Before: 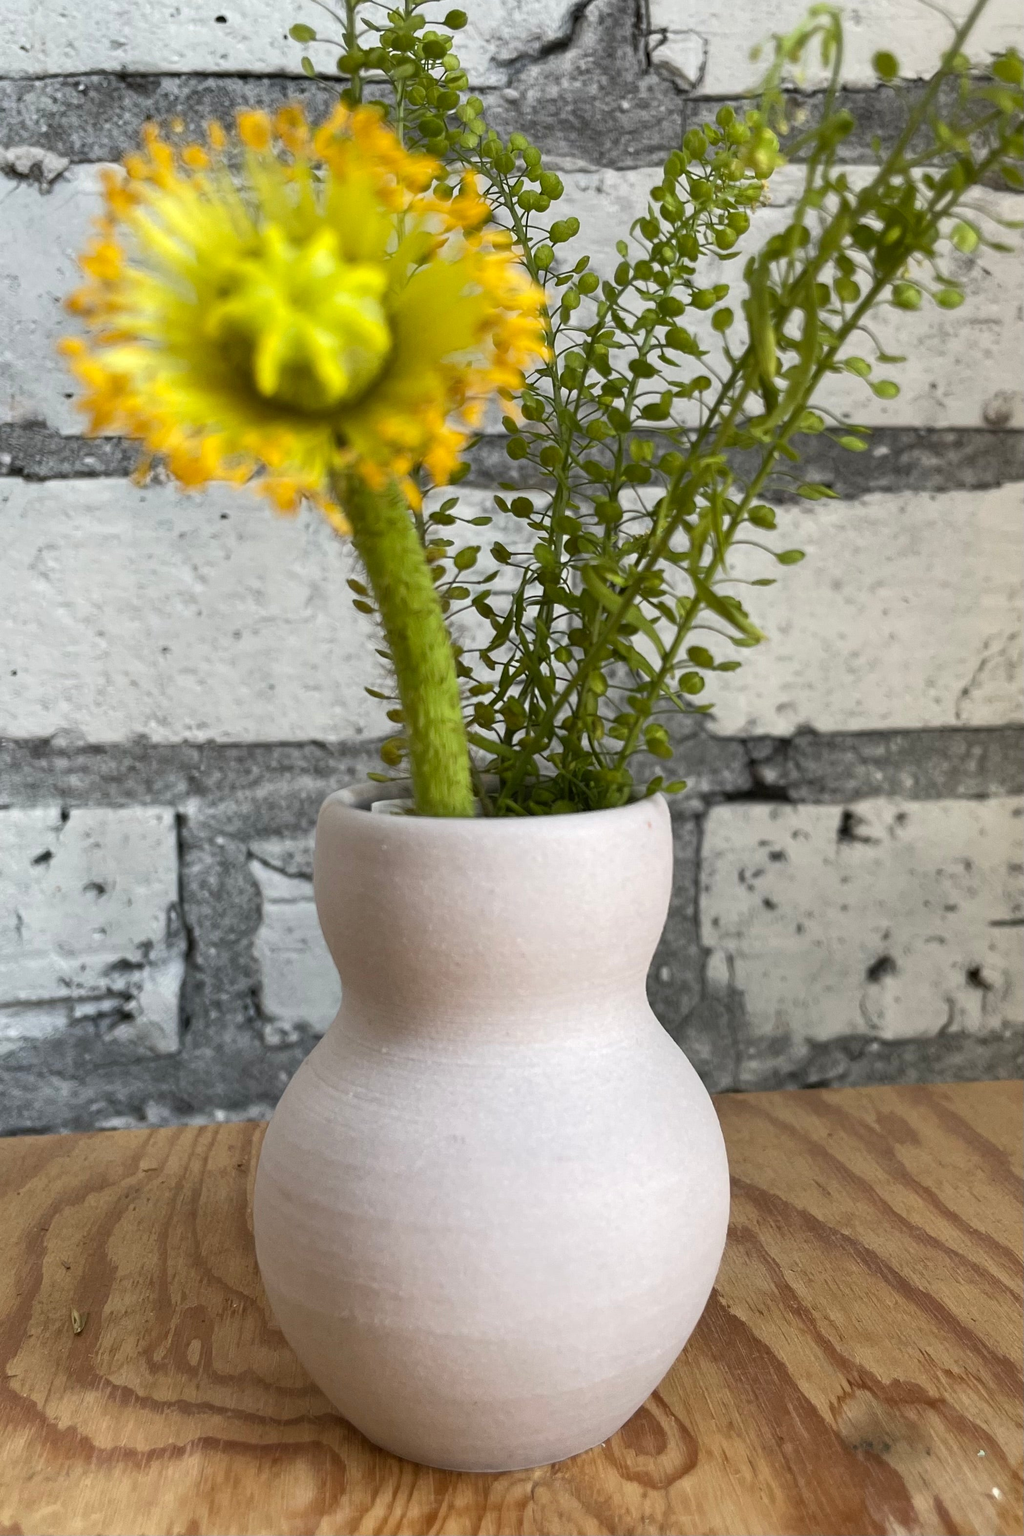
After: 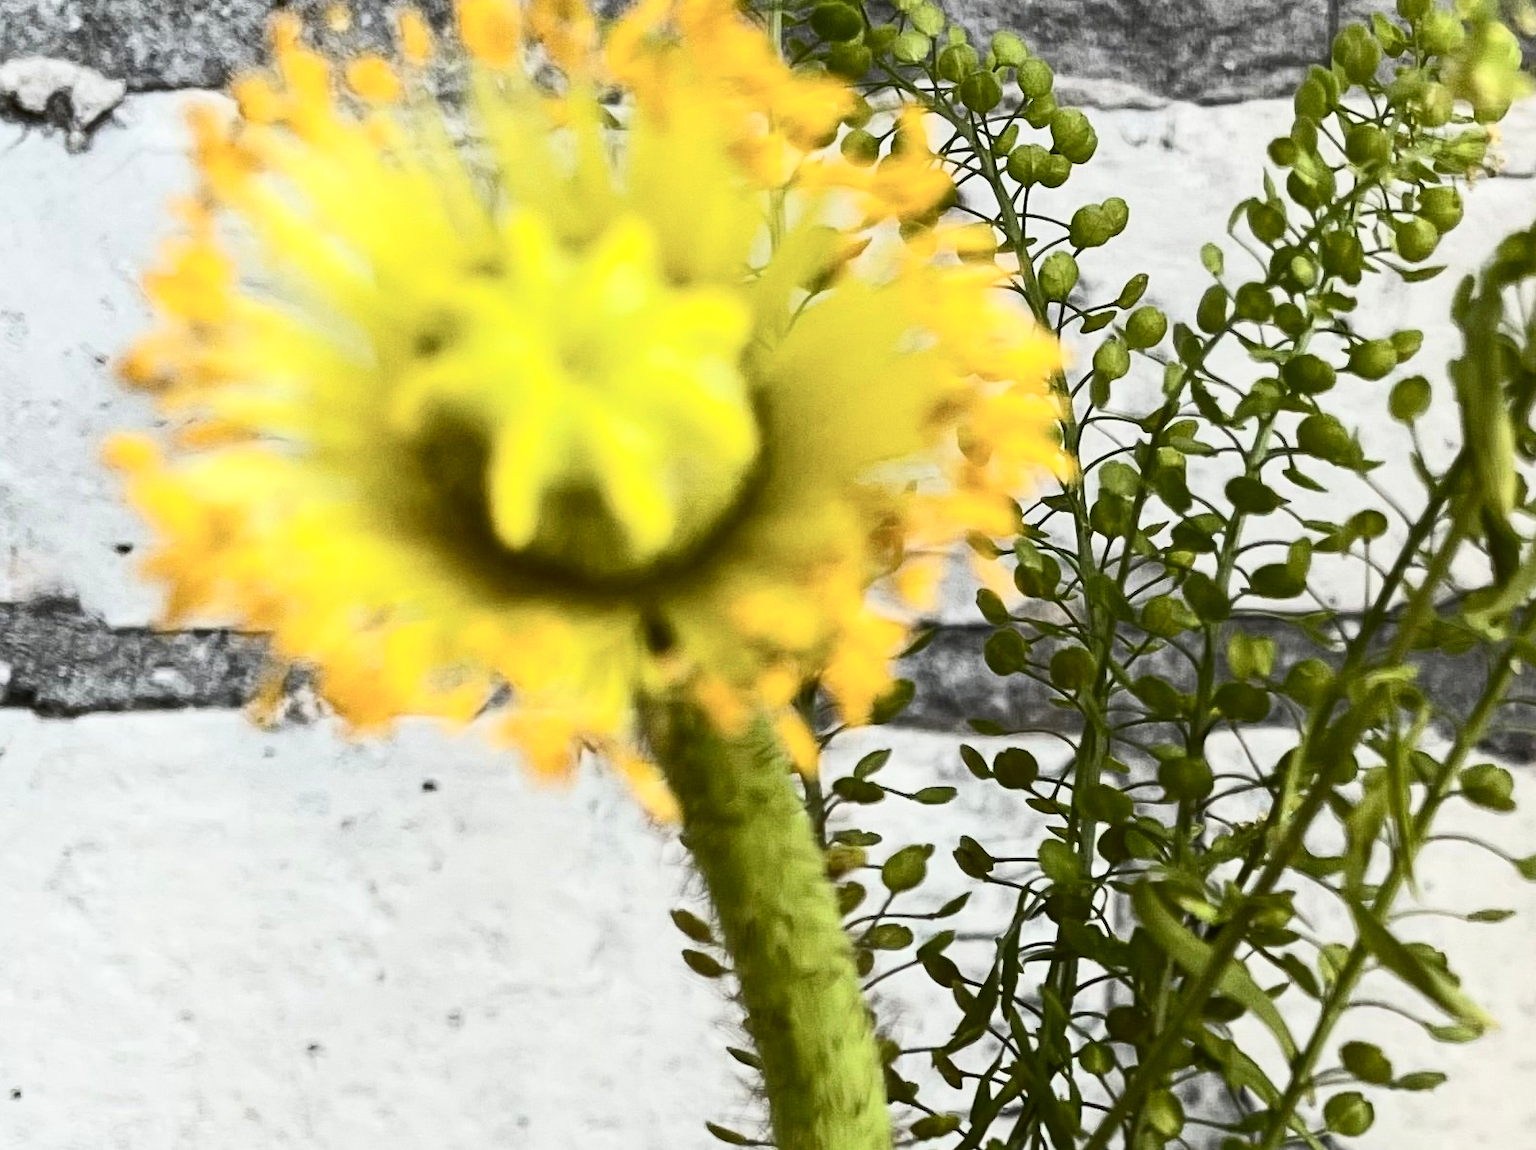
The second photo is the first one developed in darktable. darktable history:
contrast brightness saturation: contrast 0.39, brightness 0.1
crop: left 0.579%, top 7.627%, right 23.167%, bottom 54.275%
